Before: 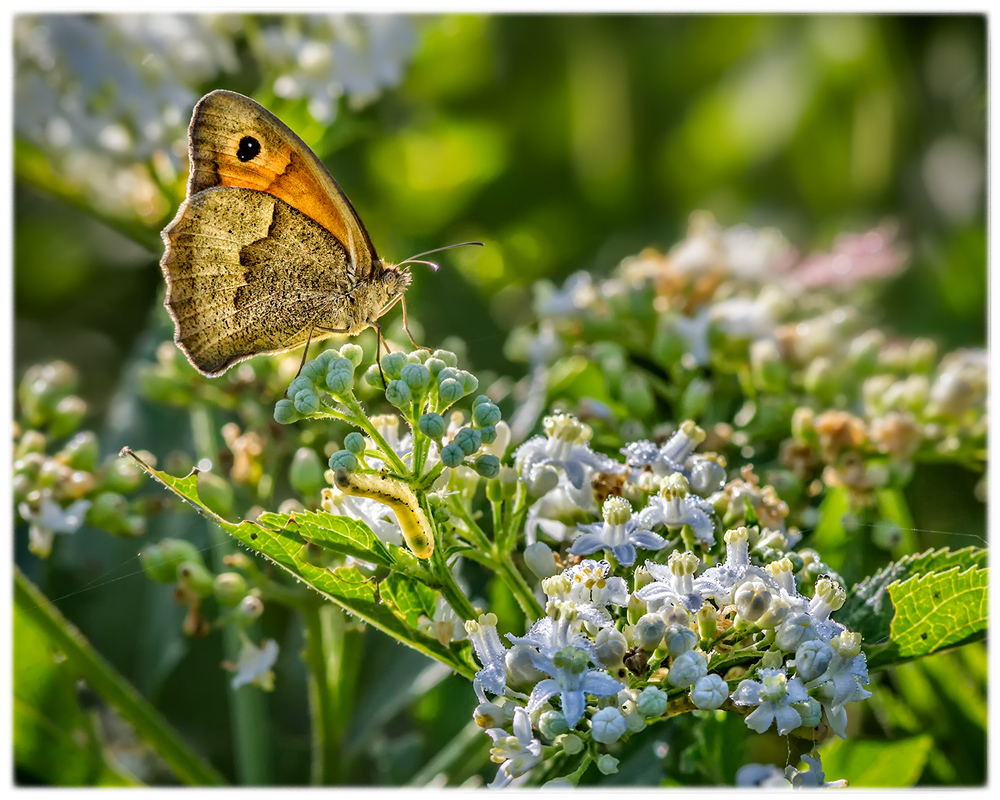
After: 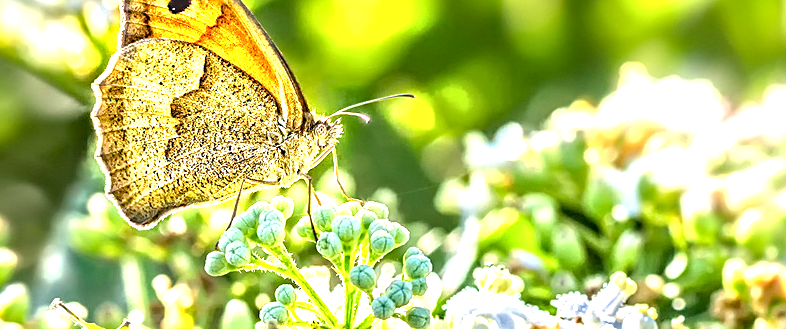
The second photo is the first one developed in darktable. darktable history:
local contrast: on, module defaults
sharpen: on, module defaults
crop: left 6.986%, top 18.552%, right 14.323%, bottom 40.245%
exposure: black level correction 0.001, exposure 1.828 EV, compensate exposure bias true, compensate highlight preservation false
